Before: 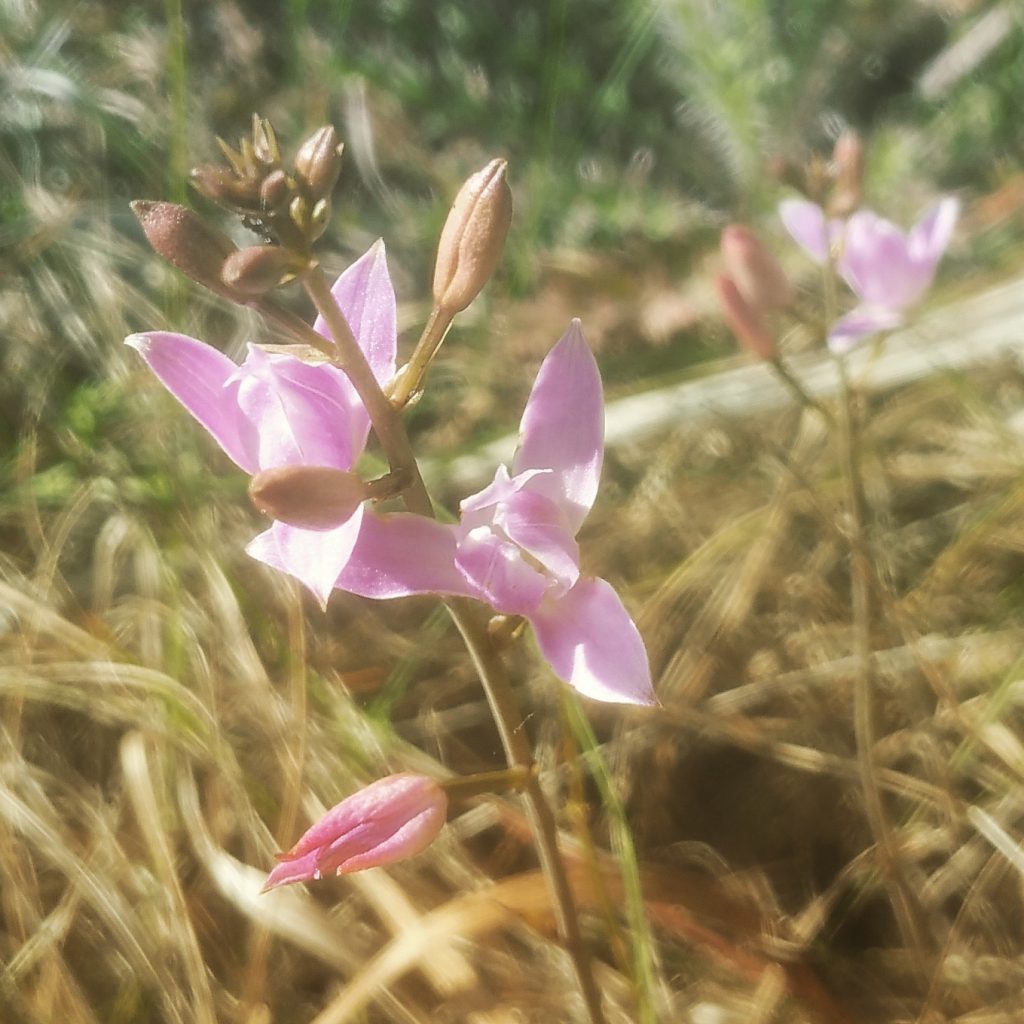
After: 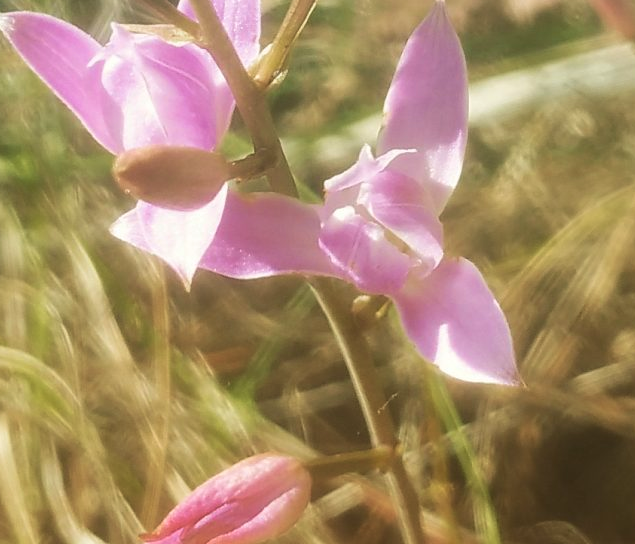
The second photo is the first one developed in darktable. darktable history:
crop: left 13.312%, top 31.28%, right 24.627%, bottom 15.582%
color correction: saturation 0.98
velvia: on, module defaults
